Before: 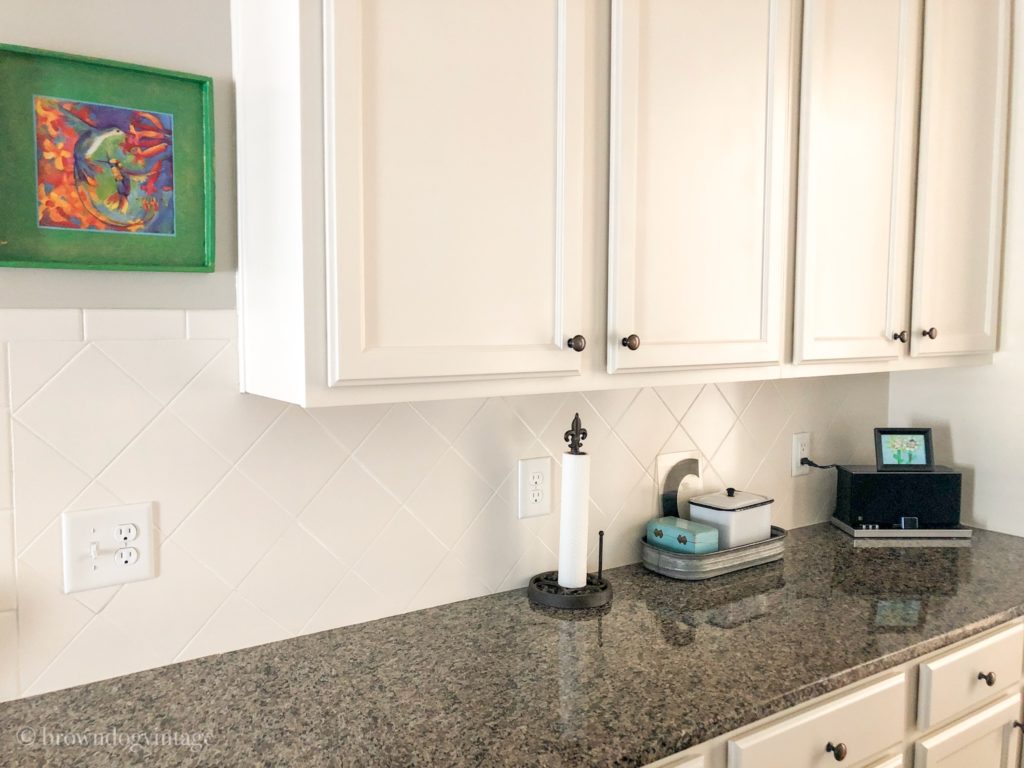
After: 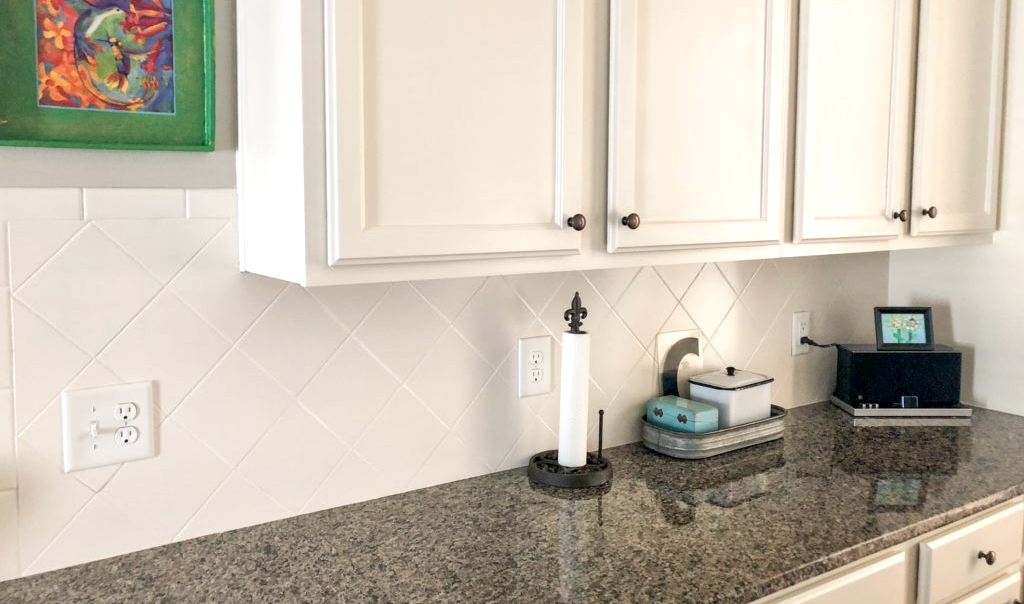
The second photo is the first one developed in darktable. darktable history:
crop and rotate: top 15.857%, bottom 5.379%
local contrast: mode bilateral grid, contrast 20, coarseness 51, detail 141%, midtone range 0.2
